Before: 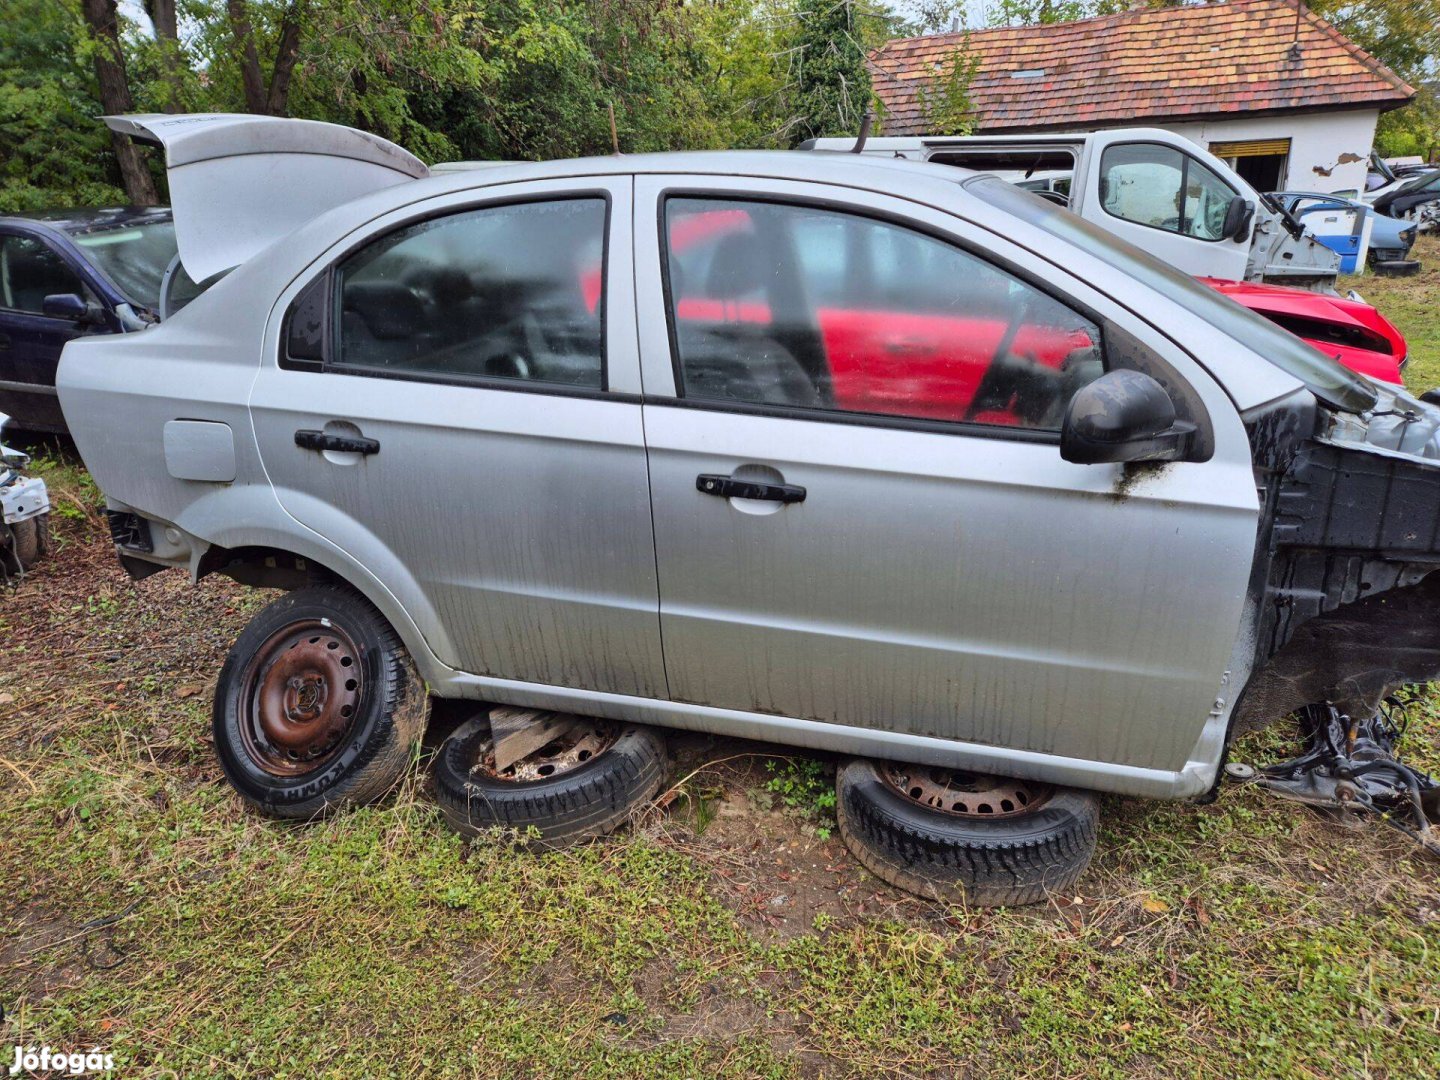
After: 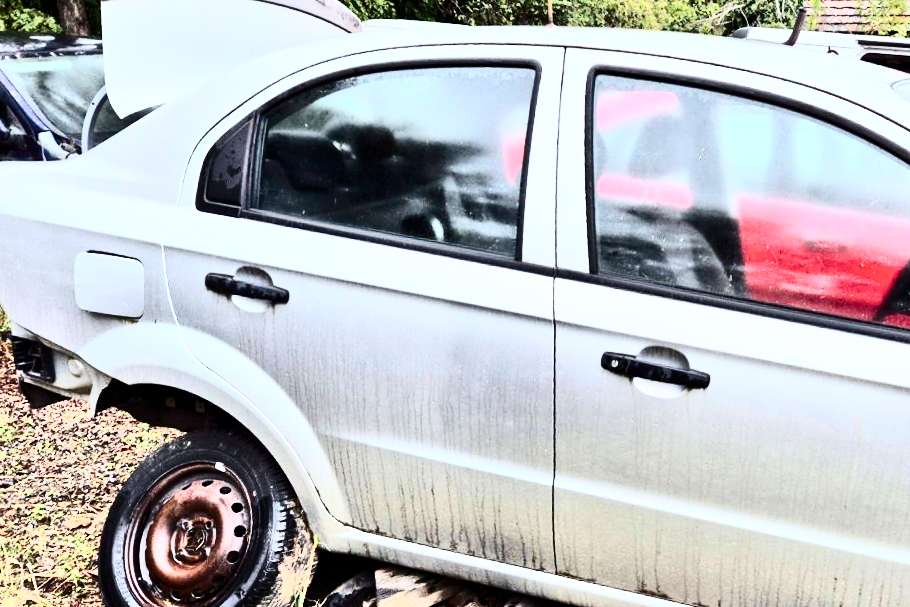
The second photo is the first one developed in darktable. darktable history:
filmic rgb: black relative exposure -12.8 EV, white relative exposure 2.8 EV, threshold 3 EV, target black luminance 0%, hardness 8.54, latitude 70.41%, contrast 1.133, shadows ↔ highlights balance -0.395%, color science v4 (2020), enable highlight reconstruction true
contrast brightness saturation: contrast 0.93, brightness 0.2
crop and rotate: angle -4.99°, left 2.122%, top 6.945%, right 27.566%, bottom 30.519%
tone equalizer: -7 EV 0.15 EV, -6 EV 0.6 EV, -5 EV 1.15 EV, -4 EV 1.33 EV, -3 EV 1.15 EV, -2 EV 0.6 EV, -1 EV 0.15 EV, mask exposure compensation -0.5 EV
